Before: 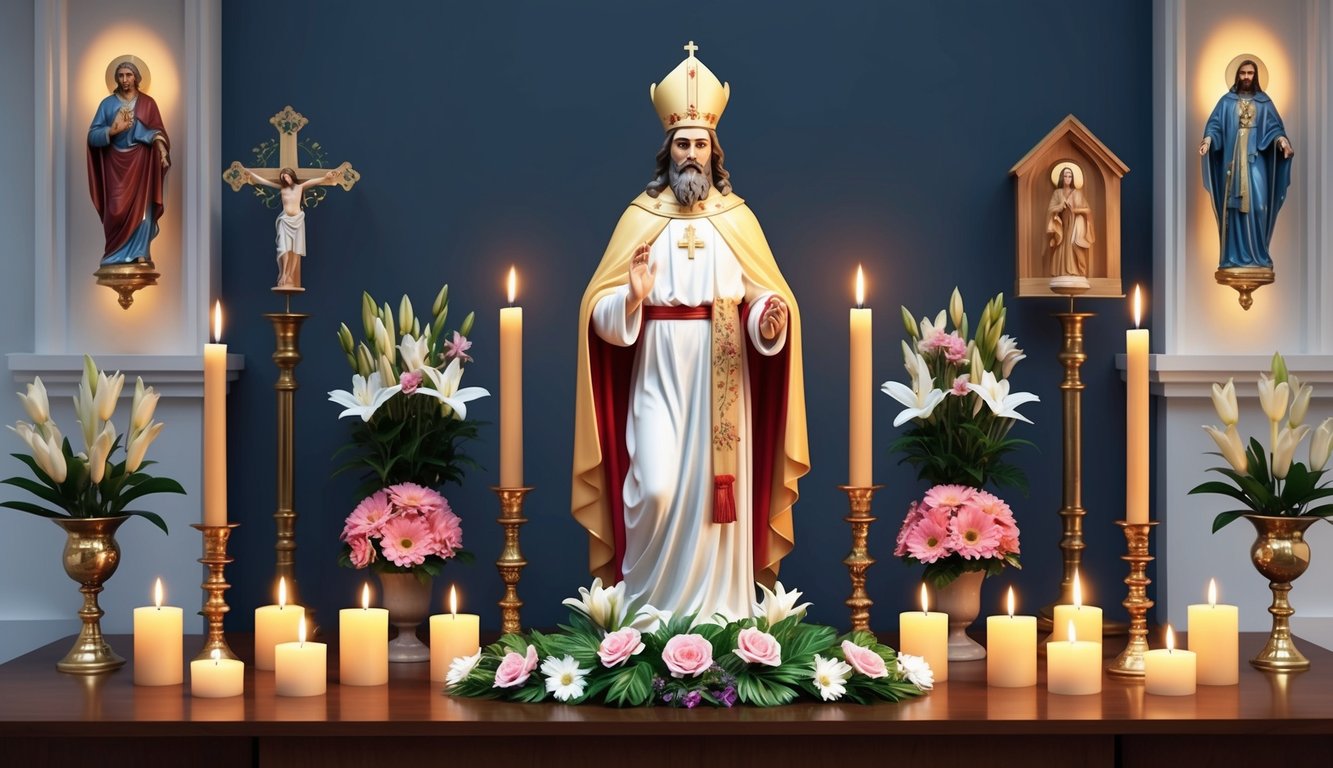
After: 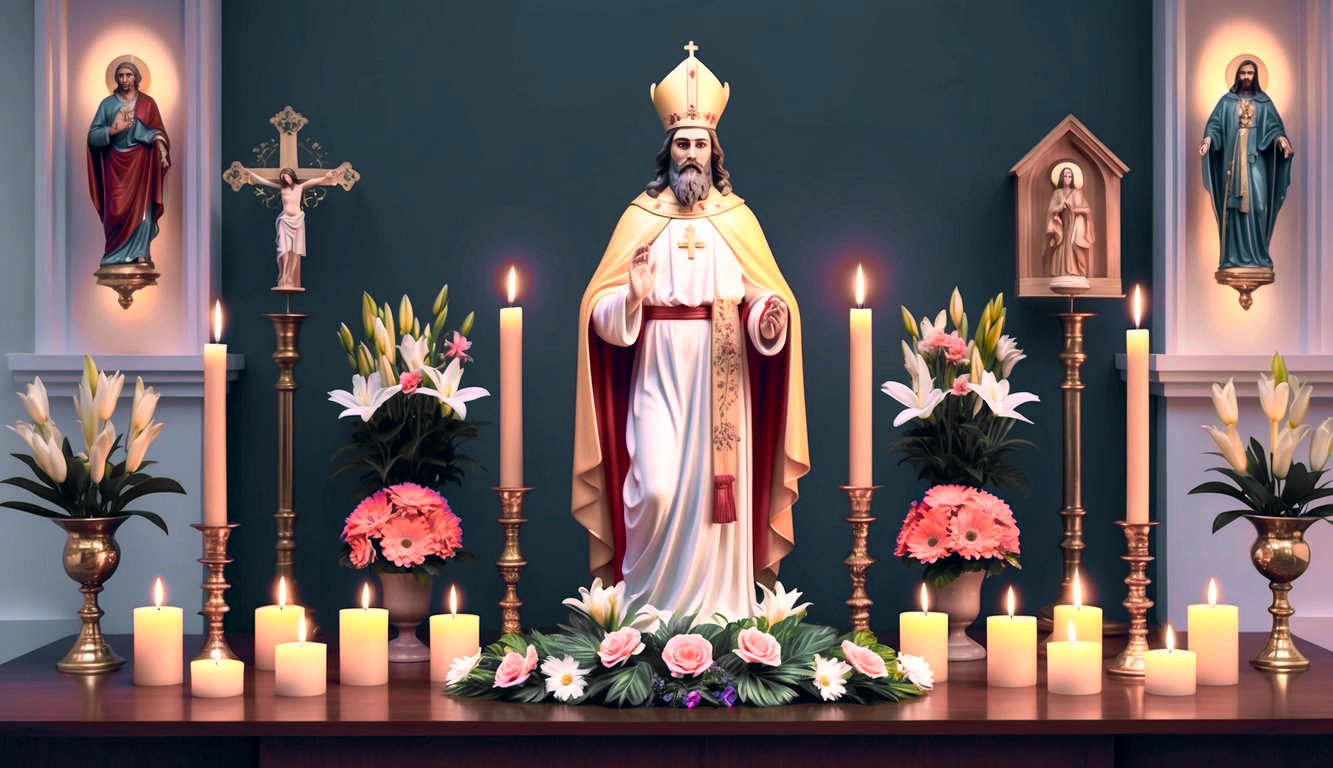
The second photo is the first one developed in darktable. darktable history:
color correction: highlights a* 14.46, highlights b* 5.85, shadows a* -5.53, shadows b* -15.24, saturation 0.85
color zones: curves: ch0 [(0.257, 0.558) (0.75, 0.565)]; ch1 [(0.004, 0.857) (0.14, 0.416) (0.257, 0.695) (0.442, 0.032) (0.736, 0.266) (0.891, 0.741)]; ch2 [(0, 0.623) (0.112, 0.436) (0.271, 0.474) (0.516, 0.64) (0.743, 0.286)]
color balance: output saturation 120%
local contrast: highlights 100%, shadows 100%, detail 120%, midtone range 0.2
velvia: on, module defaults
color contrast: green-magenta contrast 0.84, blue-yellow contrast 0.86
